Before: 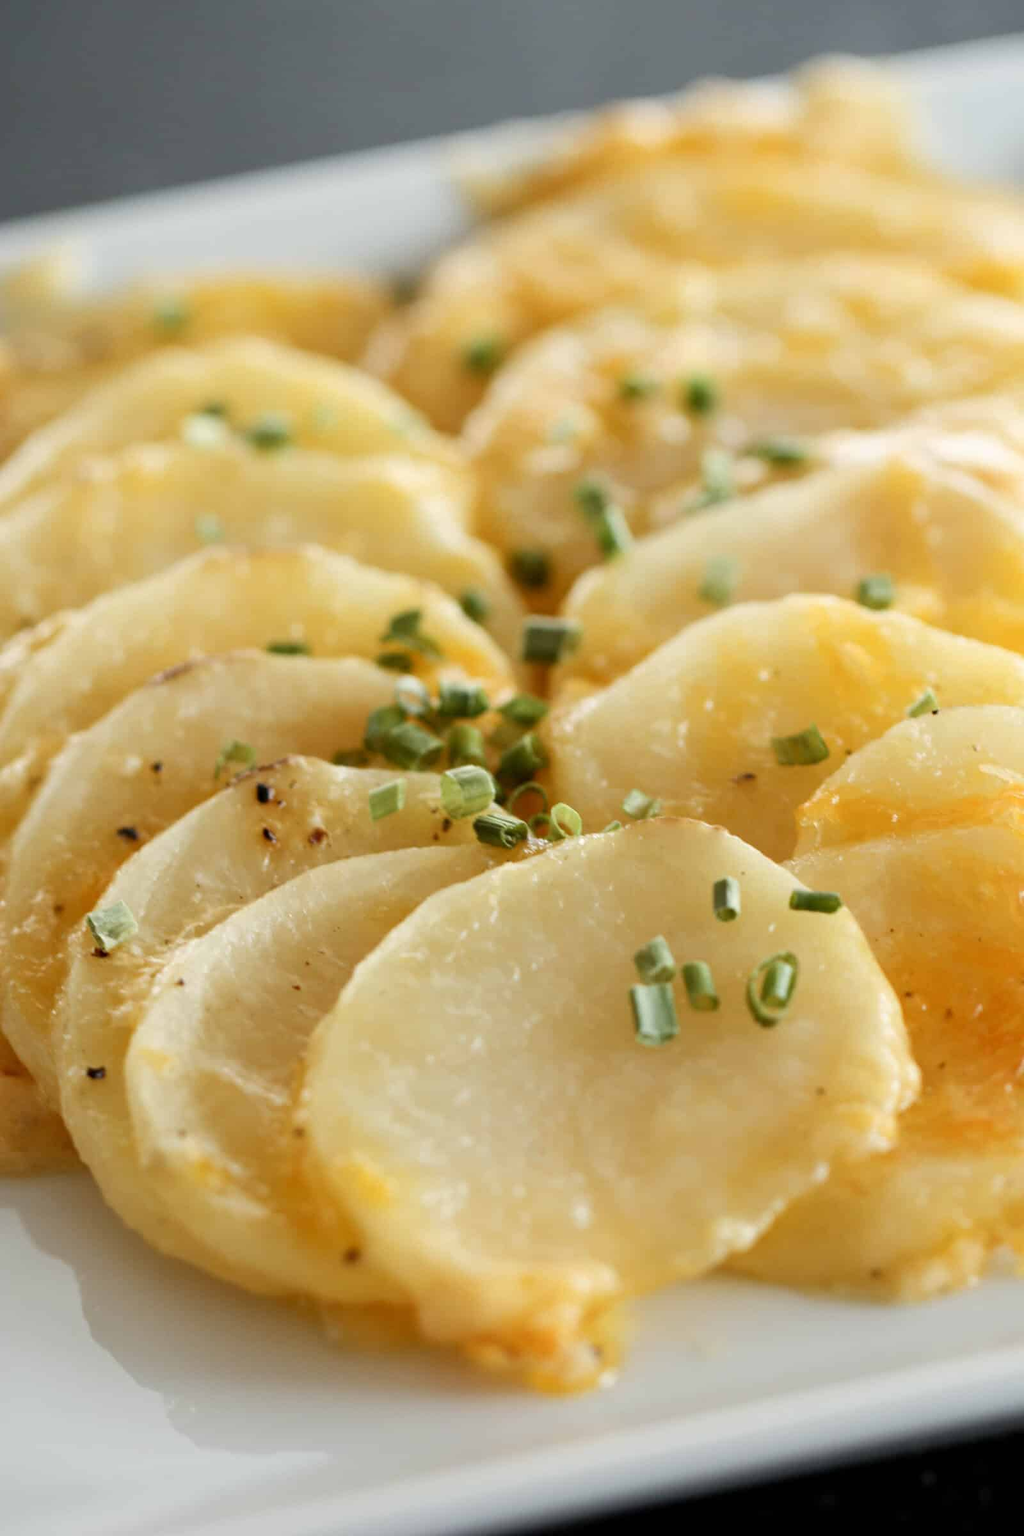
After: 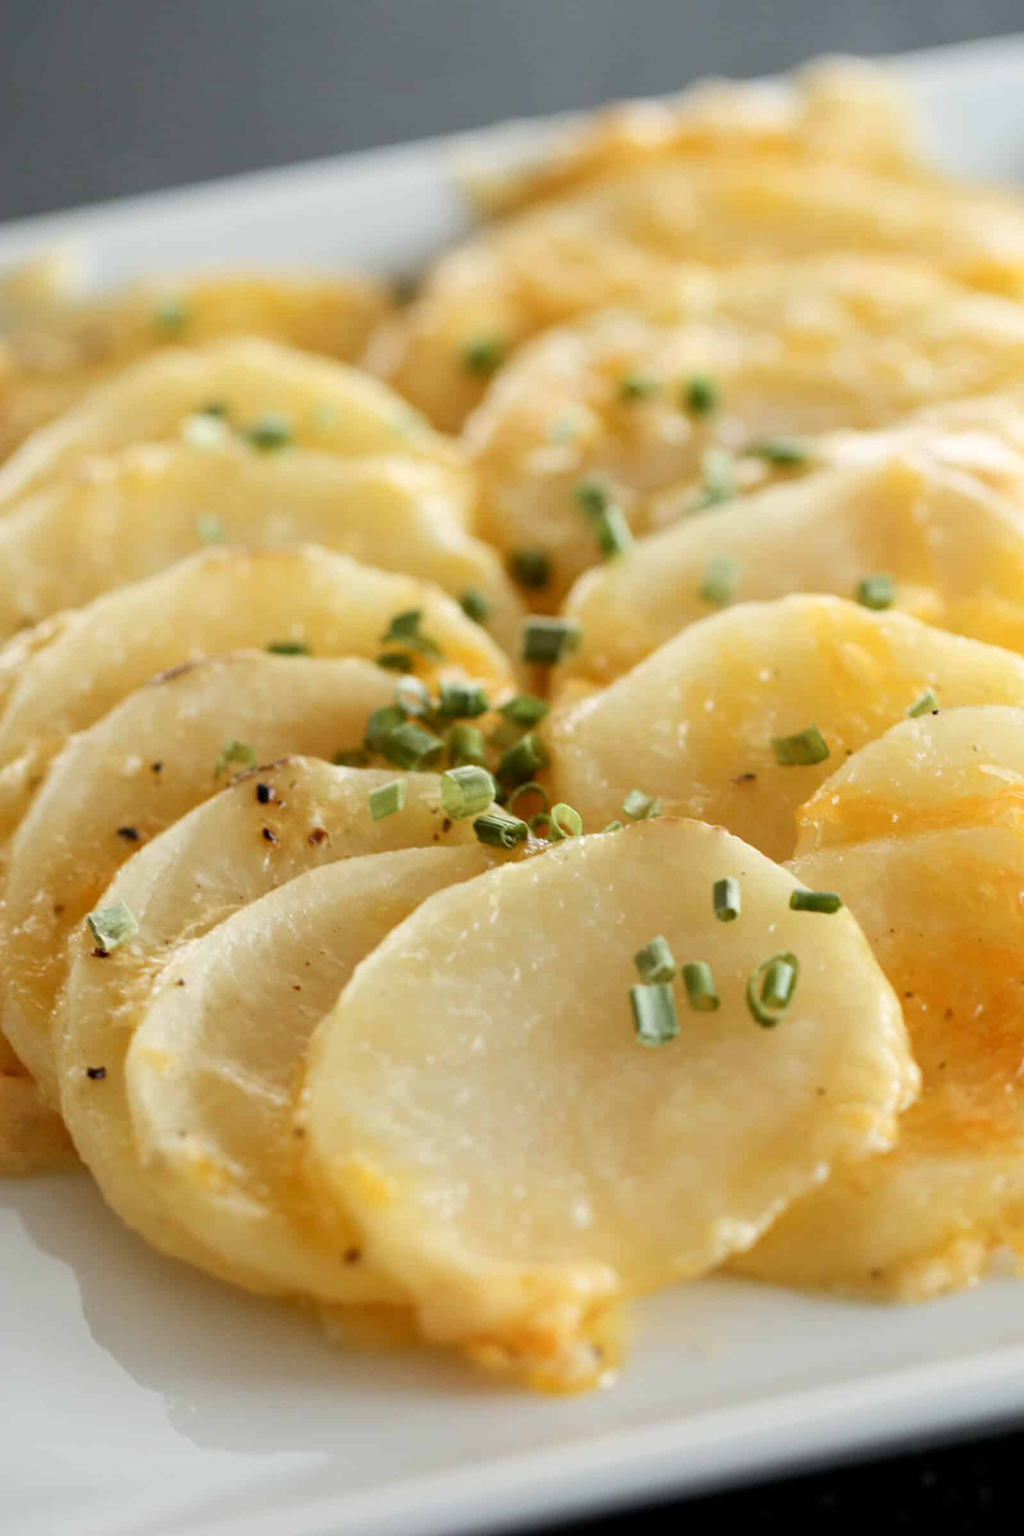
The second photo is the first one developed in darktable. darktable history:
levels: mode automatic, levels [0.129, 0.519, 0.867]
